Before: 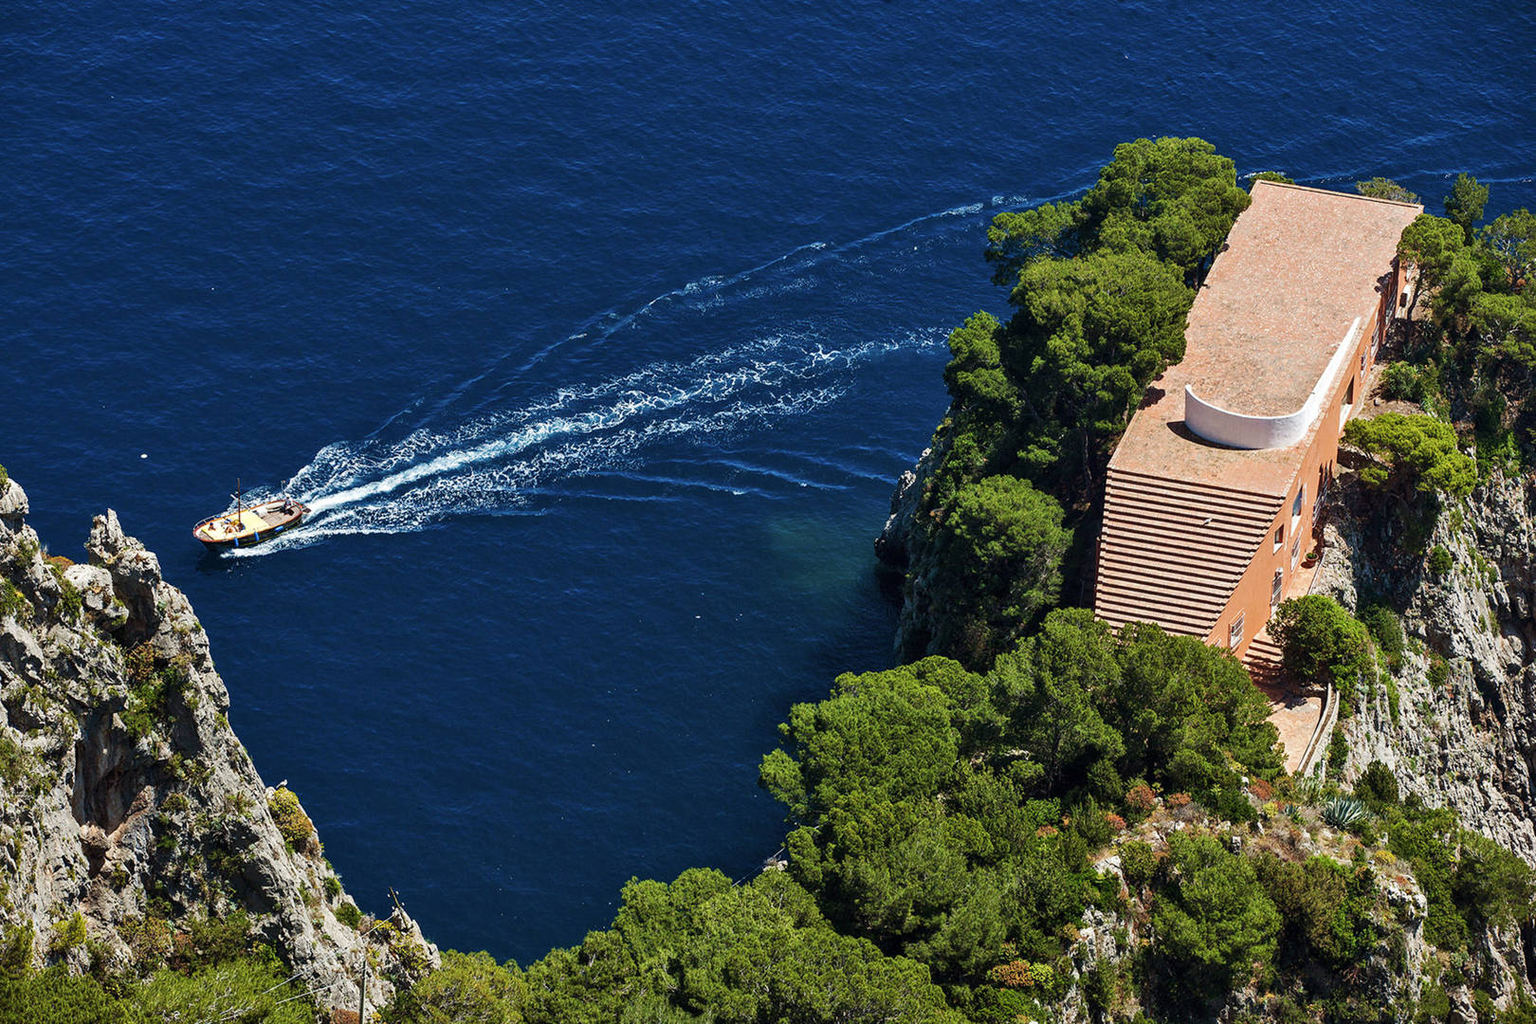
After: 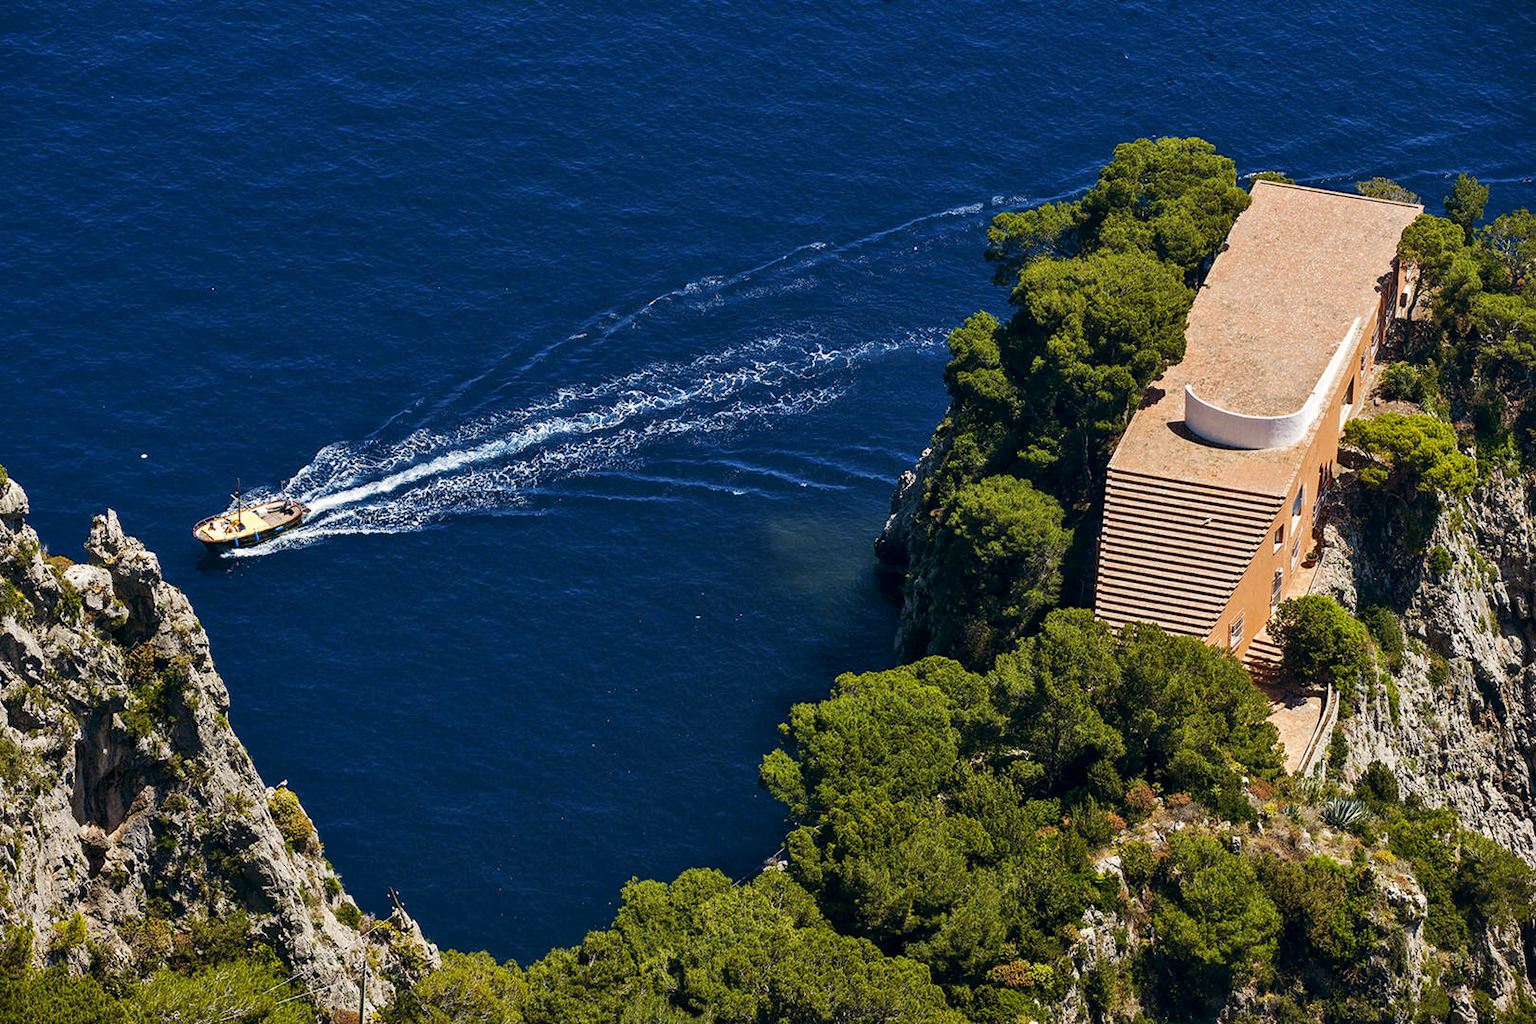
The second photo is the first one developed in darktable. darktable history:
color balance: lift [0.998, 0.998, 1.001, 1.002], gamma [0.995, 1.025, 0.992, 0.975], gain [0.995, 1.02, 0.997, 0.98]
color contrast: green-magenta contrast 0.8, blue-yellow contrast 1.1, unbound 0
